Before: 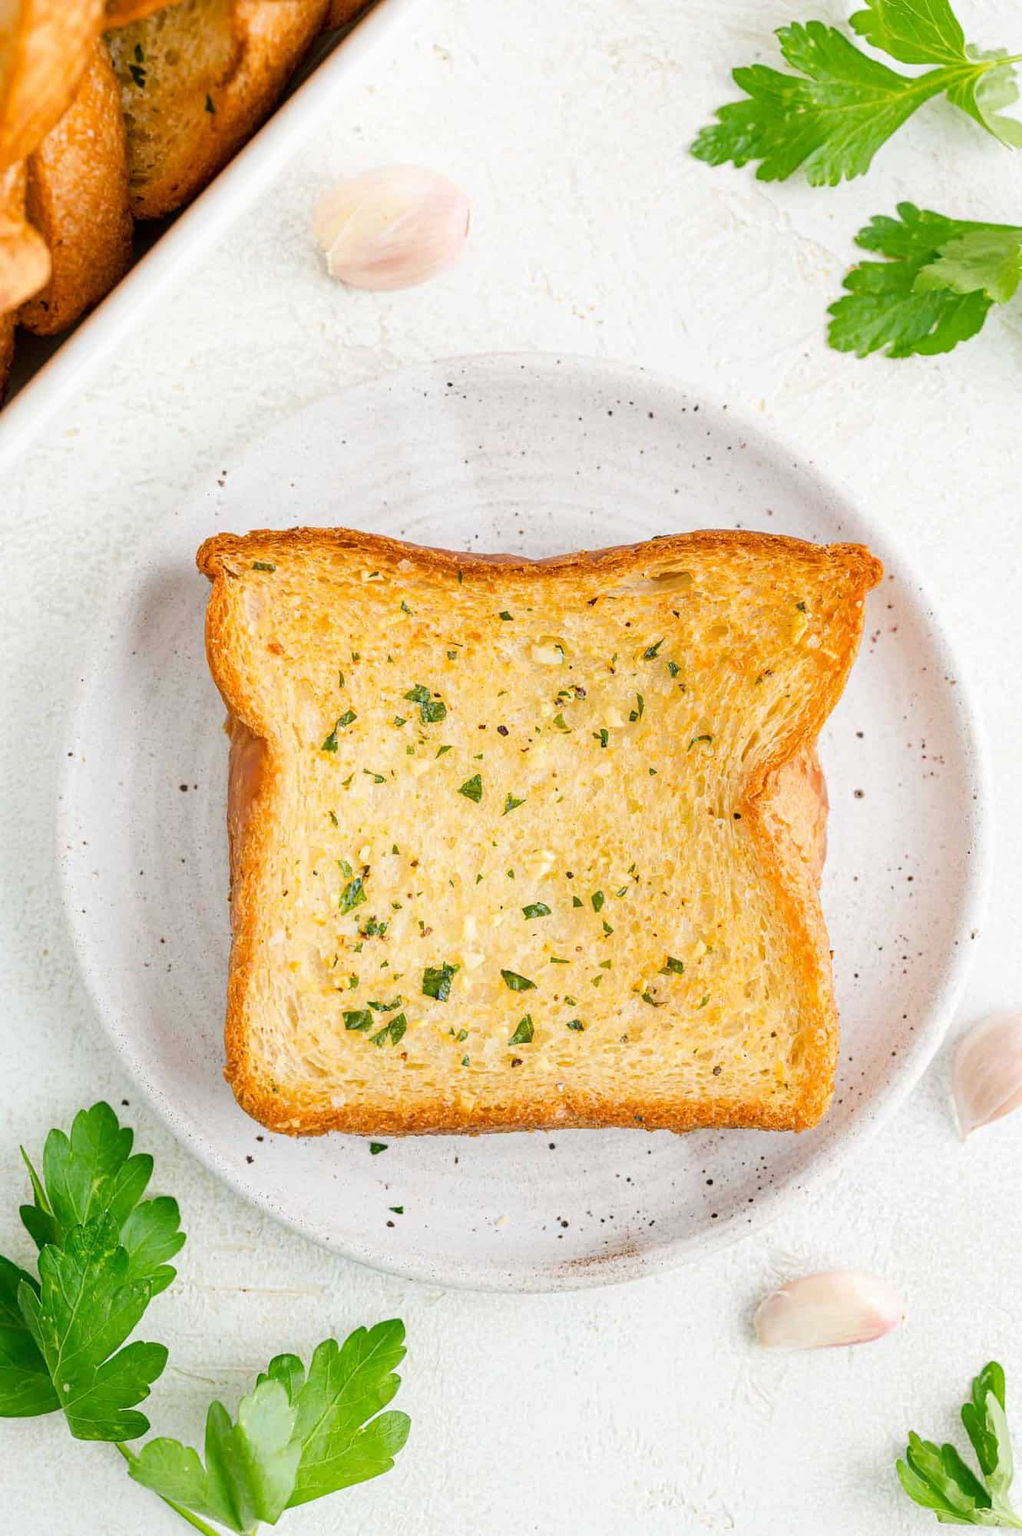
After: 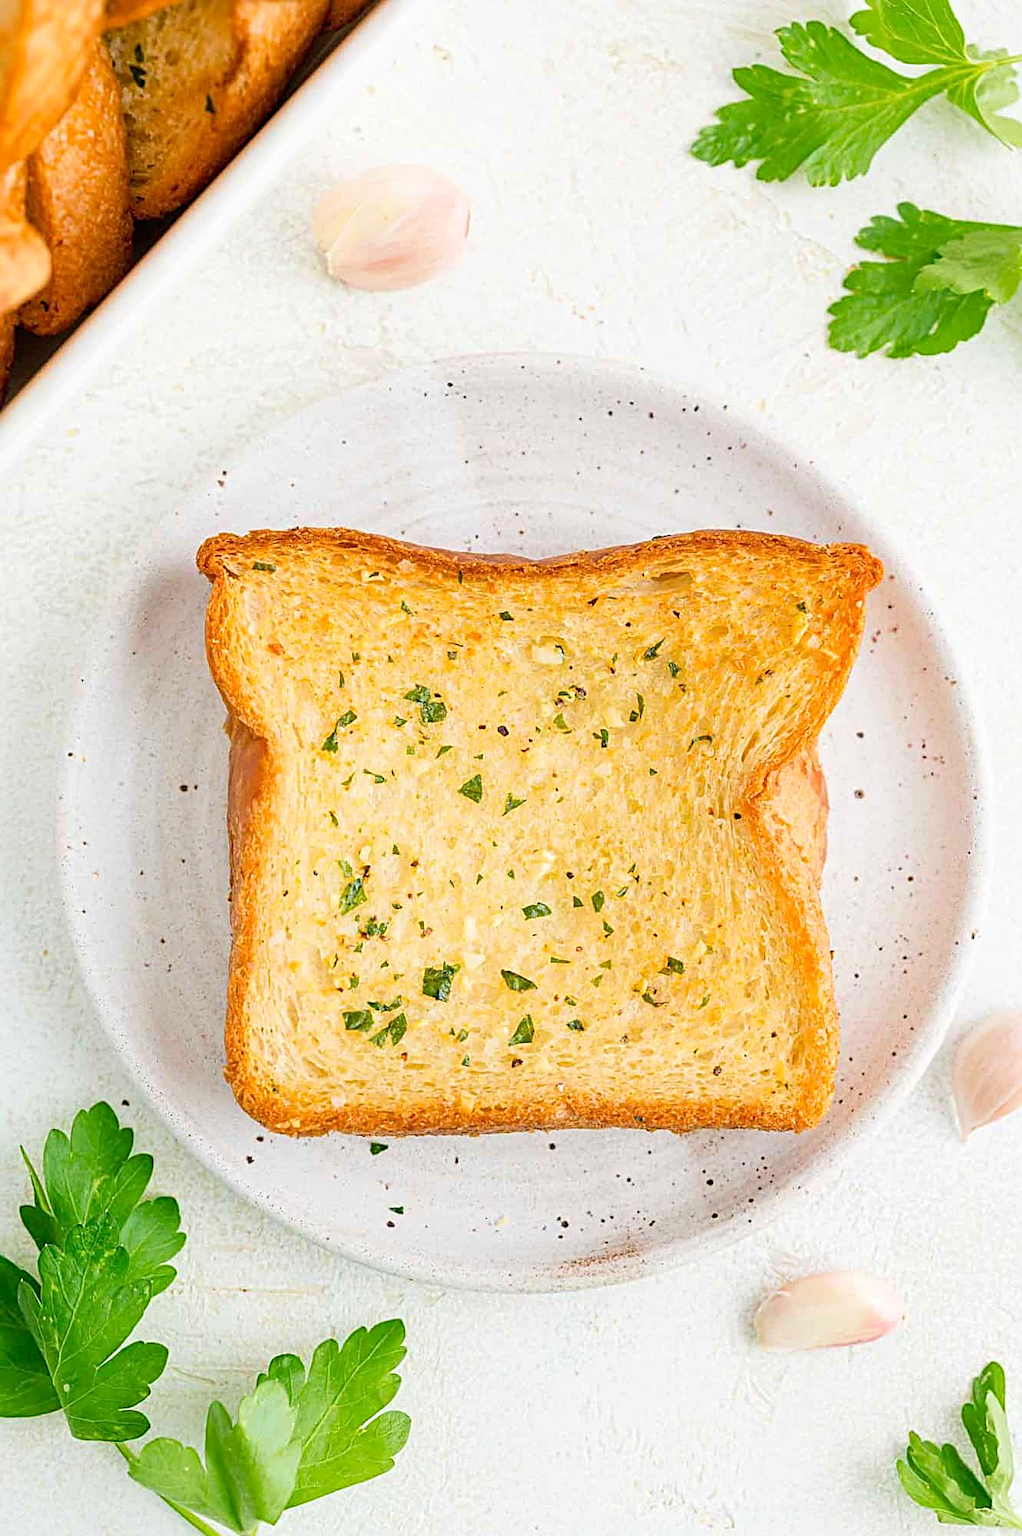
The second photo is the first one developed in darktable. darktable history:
levels: levels [0, 0.478, 1]
velvia: on, module defaults
sharpen: radius 2.53, amount 0.623
